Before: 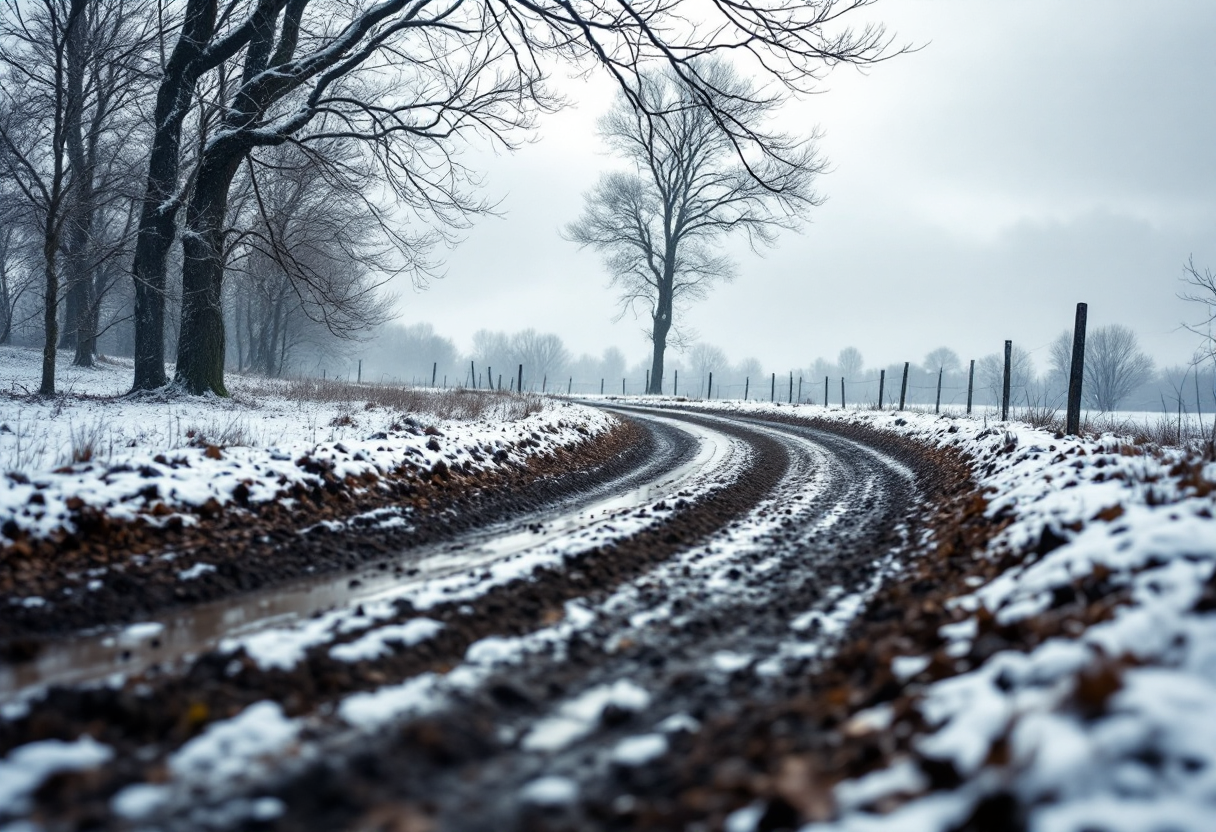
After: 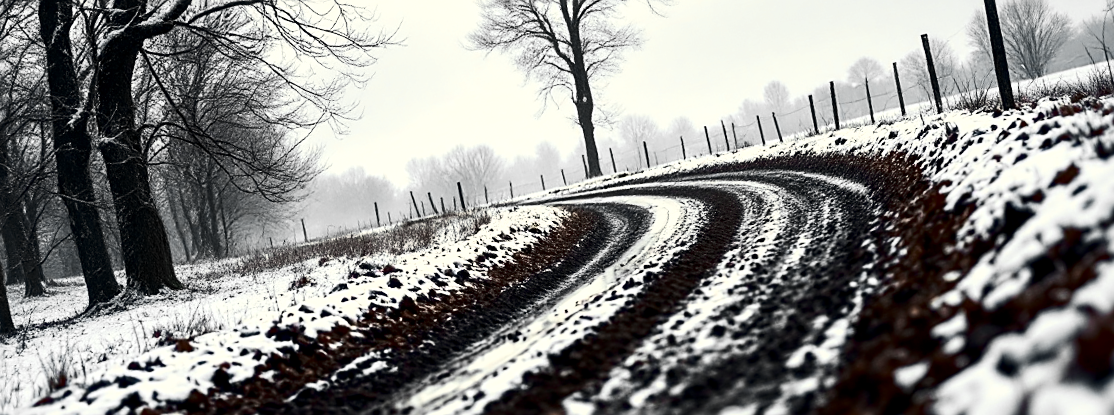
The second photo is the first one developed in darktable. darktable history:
contrast brightness saturation: contrast 0.32, brightness -0.08, saturation 0.17
rotate and perspective: rotation -14.8°, crop left 0.1, crop right 0.903, crop top 0.25, crop bottom 0.748
white balance: red 1.045, blue 0.932
color correction: saturation 0.8
crop and rotate: top 12.5%, bottom 12.5%
local contrast: highlights 100%, shadows 100%, detail 120%, midtone range 0.2
sharpen: on, module defaults
color zones: curves: ch0 [(0.257, 0.558) (0.75, 0.565)]; ch1 [(0.004, 0.857) (0.14, 0.416) (0.257, 0.695) (0.442, 0.032) (0.736, 0.266) (0.891, 0.741)]; ch2 [(0, 0.623) (0.112, 0.436) (0.271, 0.474) (0.516, 0.64) (0.743, 0.286)]
